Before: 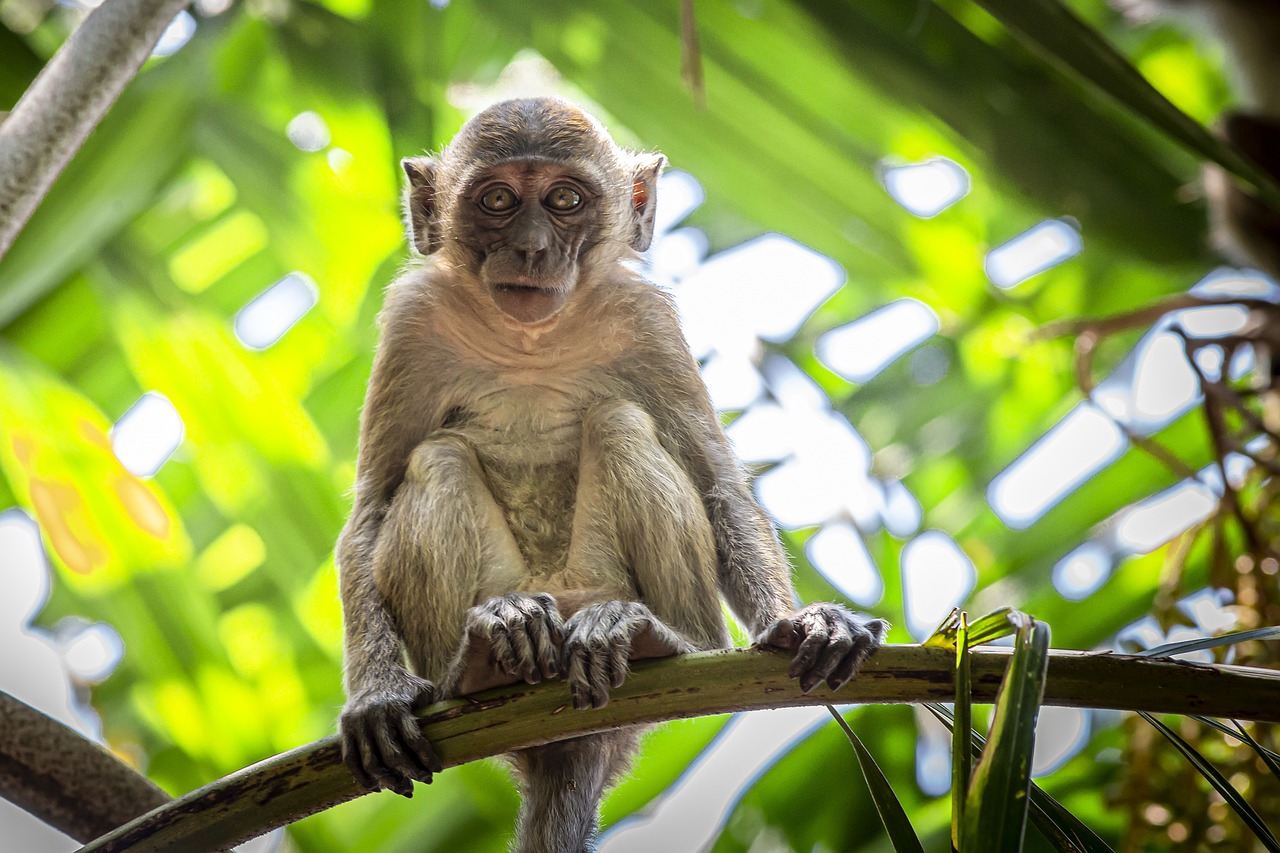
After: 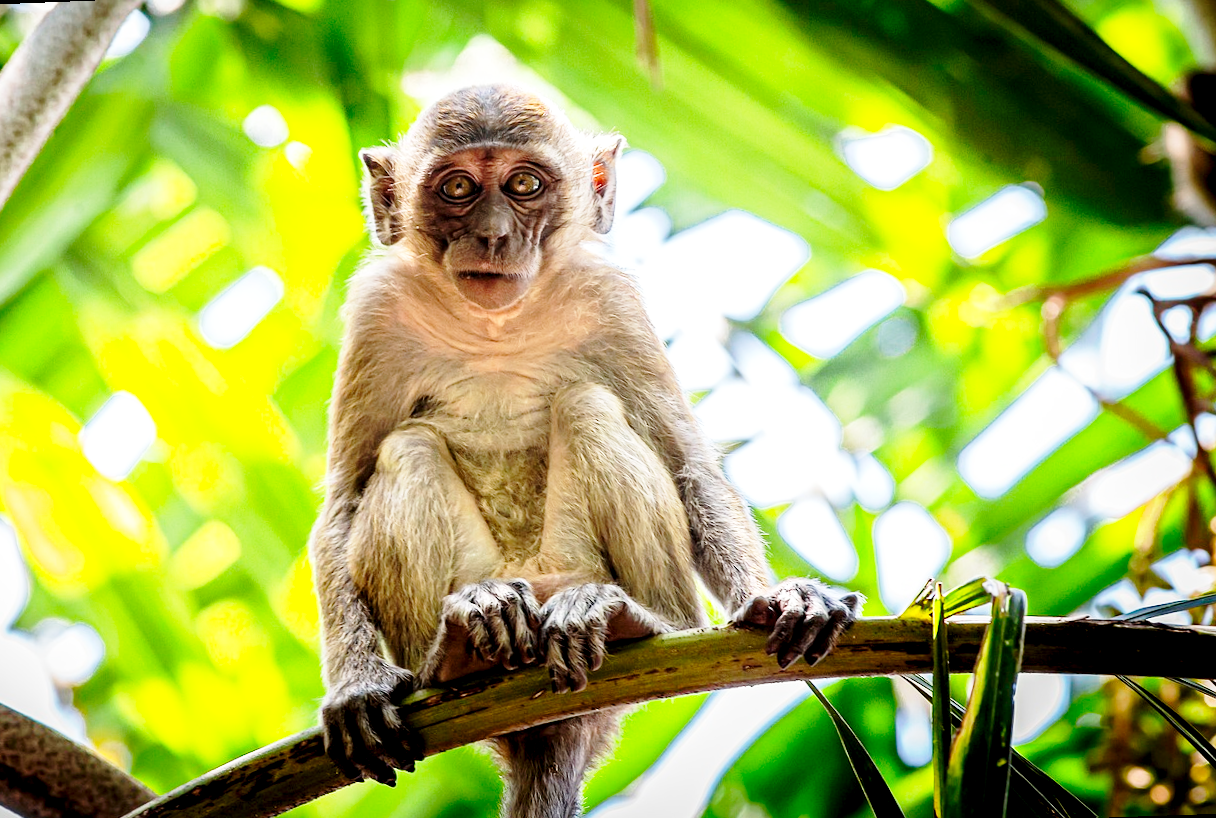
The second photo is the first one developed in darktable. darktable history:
base curve: curves: ch0 [(0, 0) (0.028, 0.03) (0.121, 0.232) (0.46, 0.748) (0.859, 0.968) (1, 1)], preserve colors none
rotate and perspective: rotation -2.12°, lens shift (vertical) 0.009, lens shift (horizontal) -0.008, automatic cropping original format, crop left 0.036, crop right 0.964, crop top 0.05, crop bottom 0.959
exposure: black level correction 0.009, exposure 0.119 EV, compensate highlight preservation false
